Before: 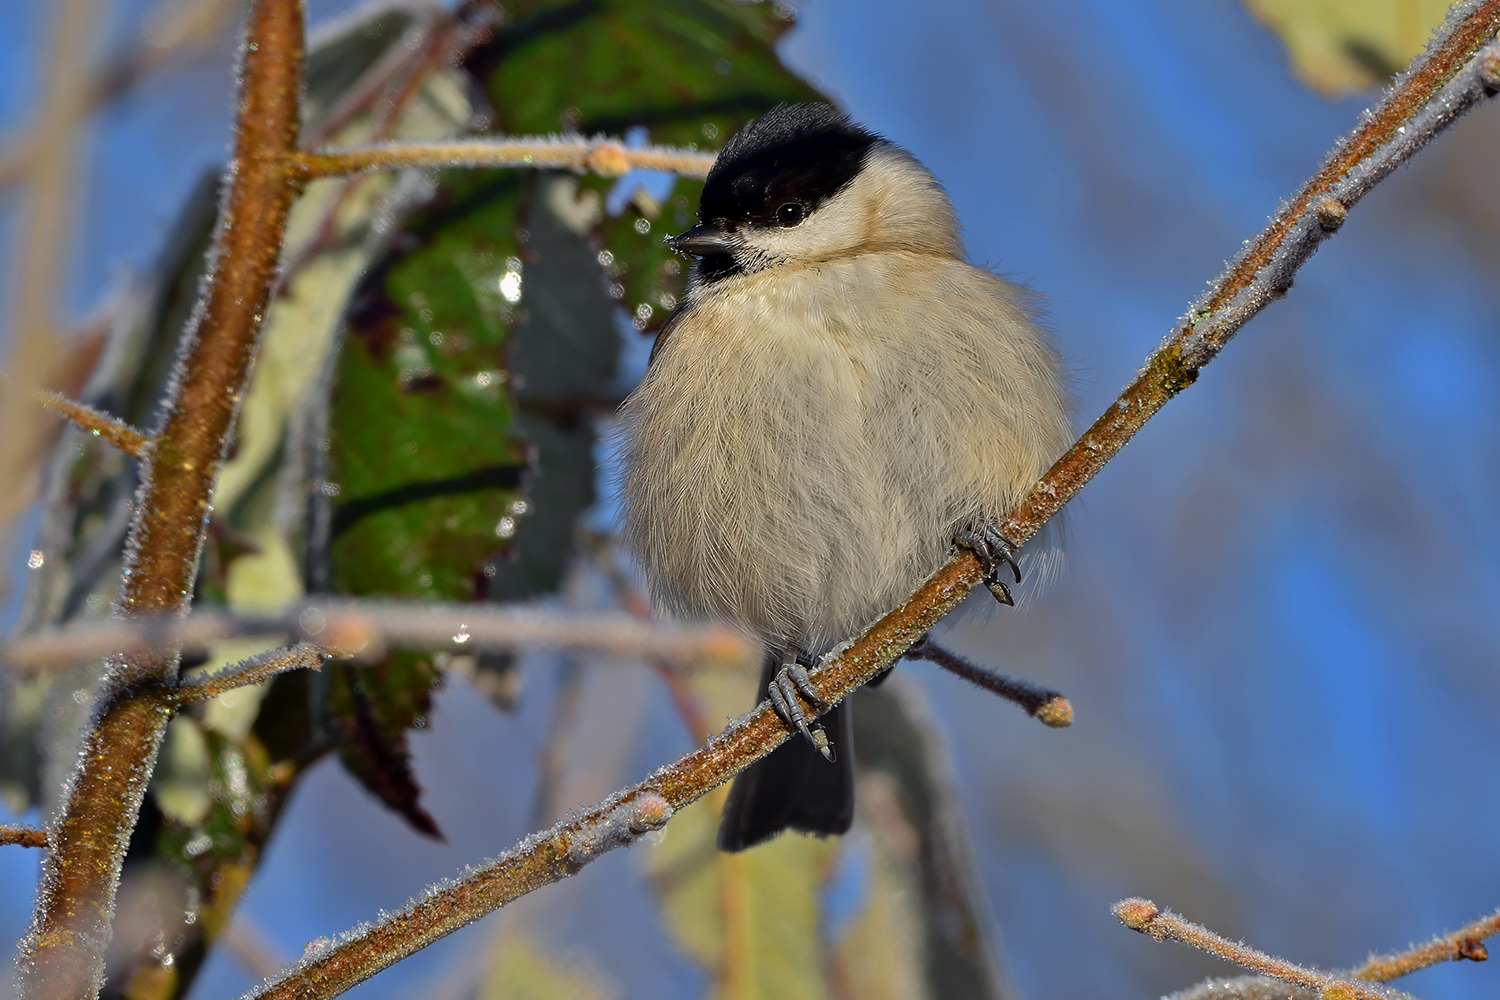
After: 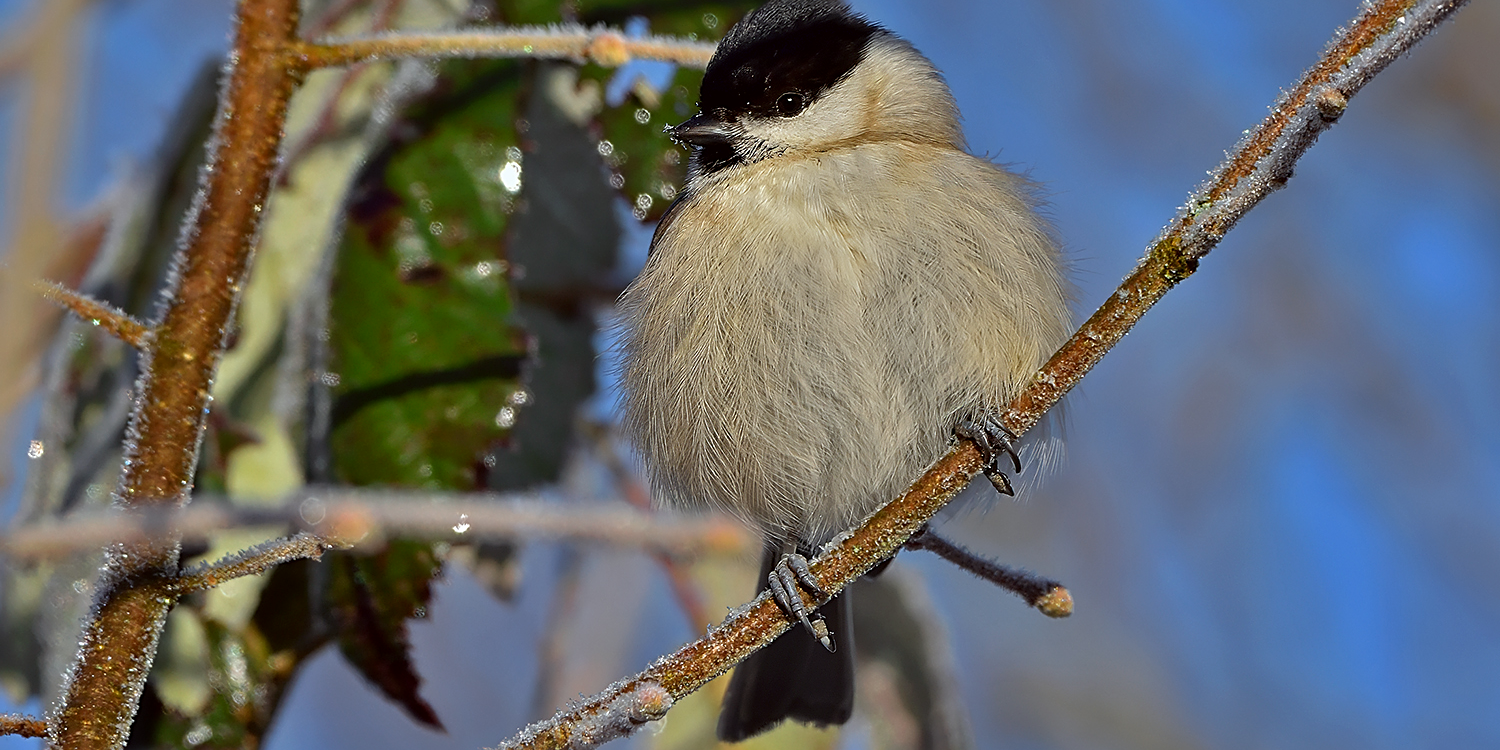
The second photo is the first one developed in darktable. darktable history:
crop: top 11.038%, bottom 13.929%
color correction: highlights a* -2.78, highlights b* -2.18, shadows a* 2.33, shadows b* 2.66
sharpen: on, module defaults
